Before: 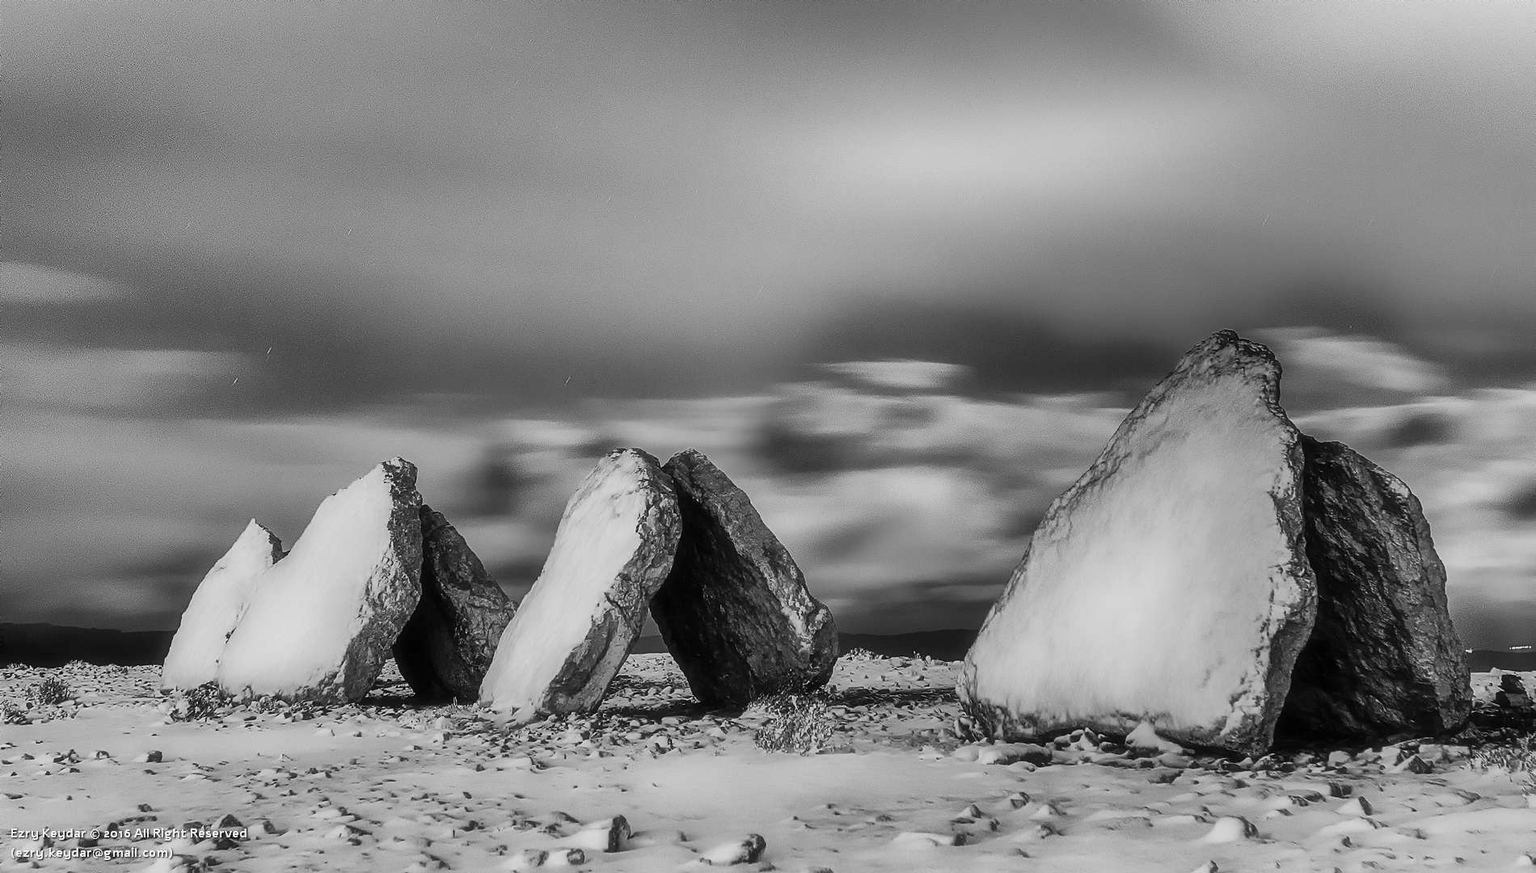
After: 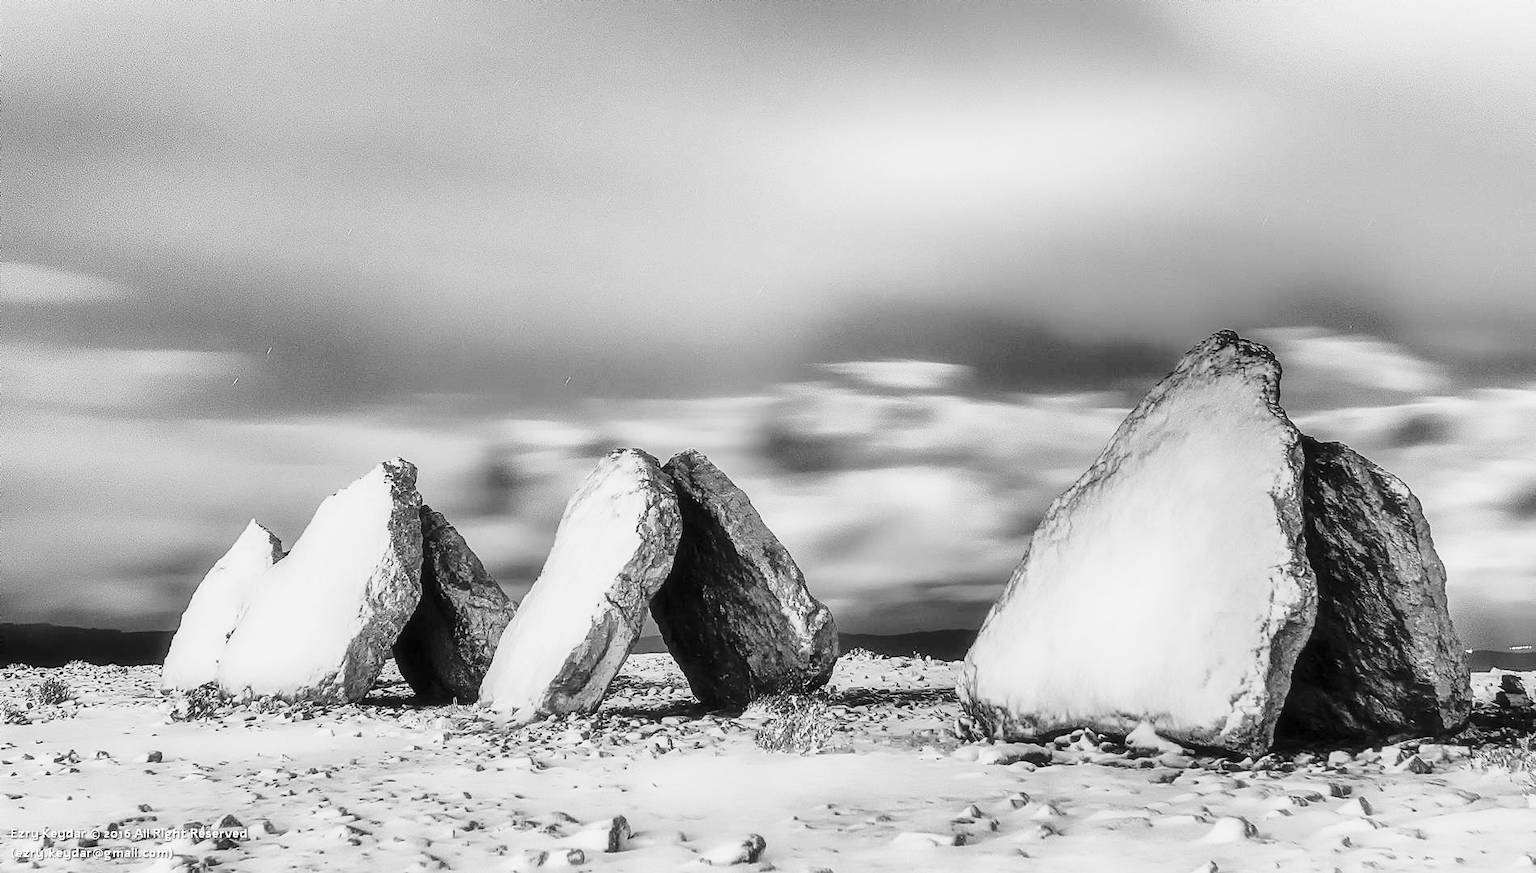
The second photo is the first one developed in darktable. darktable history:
tone equalizer: -7 EV 0.164 EV, -6 EV 0.596 EV, -5 EV 1.15 EV, -4 EV 1.37 EV, -3 EV 1.13 EV, -2 EV 0.6 EV, -1 EV 0.15 EV, smoothing diameter 24.83%, edges refinement/feathering 14.54, preserve details guided filter
base curve: curves: ch0 [(0, 0) (0.028, 0.03) (0.121, 0.232) (0.46, 0.748) (0.859, 0.968) (1, 1)], preserve colors none
